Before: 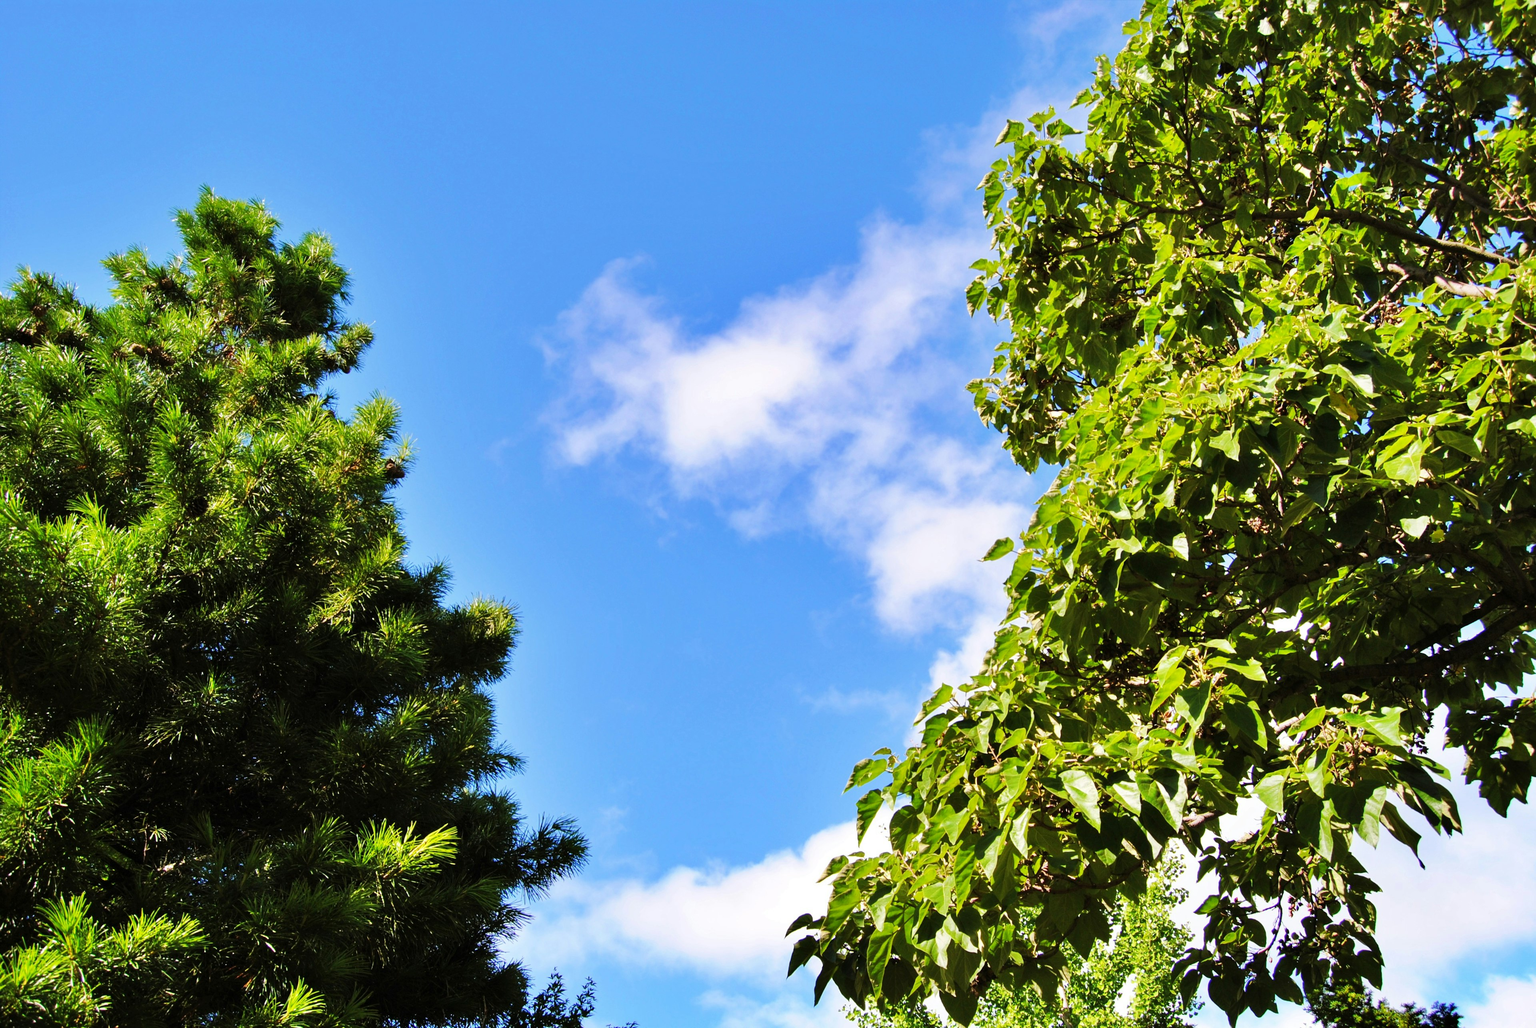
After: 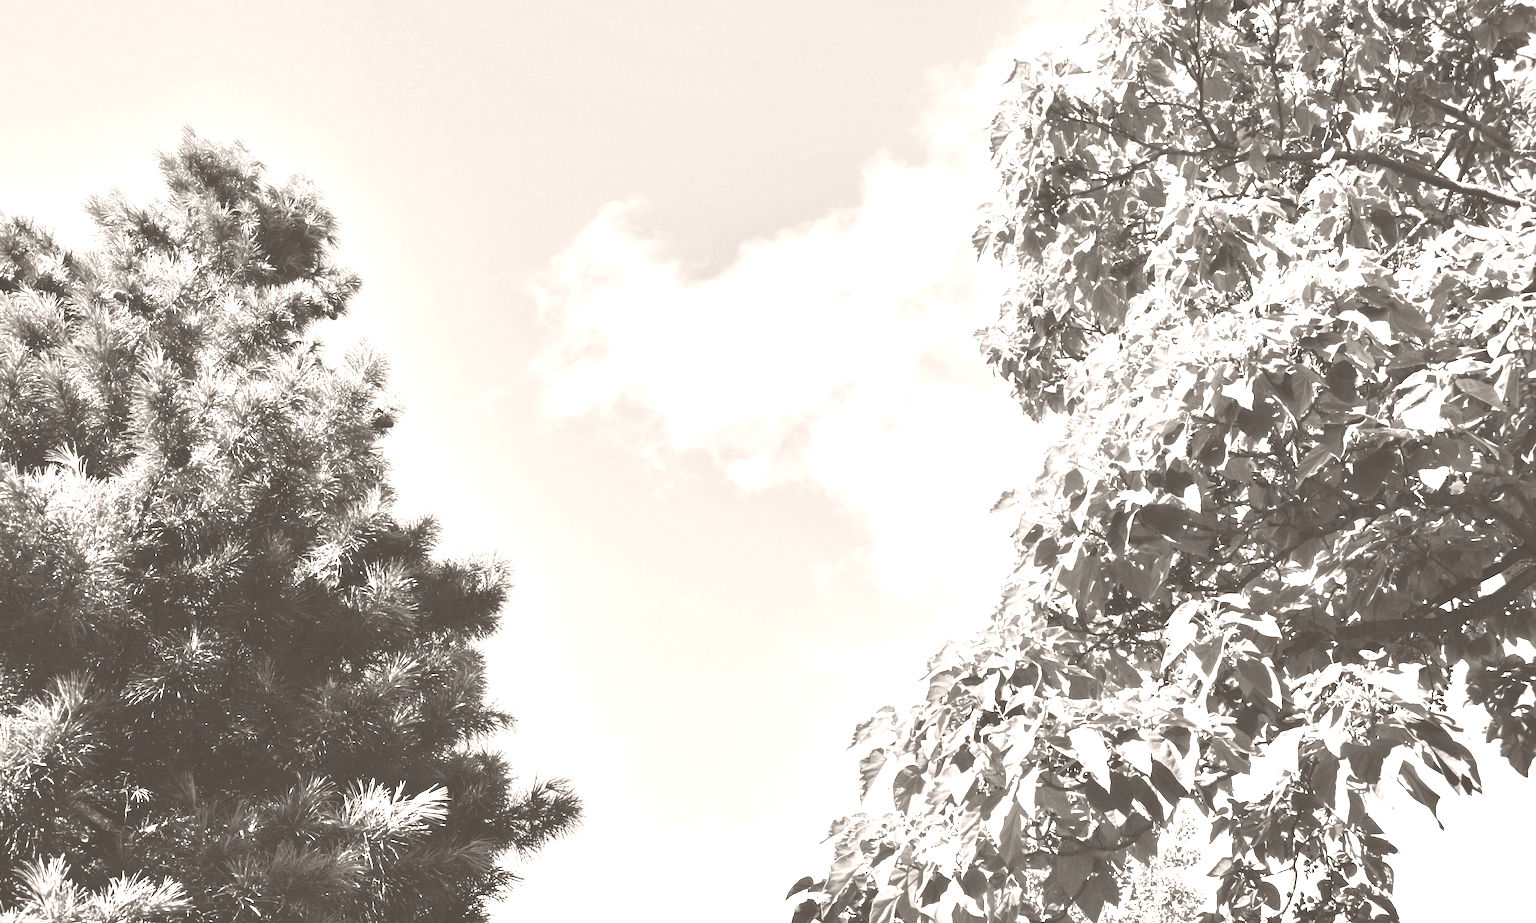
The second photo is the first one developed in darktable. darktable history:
crop: left 1.507%, top 6.147%, right 1.379%, bottom 6.637%
colorize: hue 34.49°, saturation 35.33%, source mix 100%, lightness 55%, version 1
